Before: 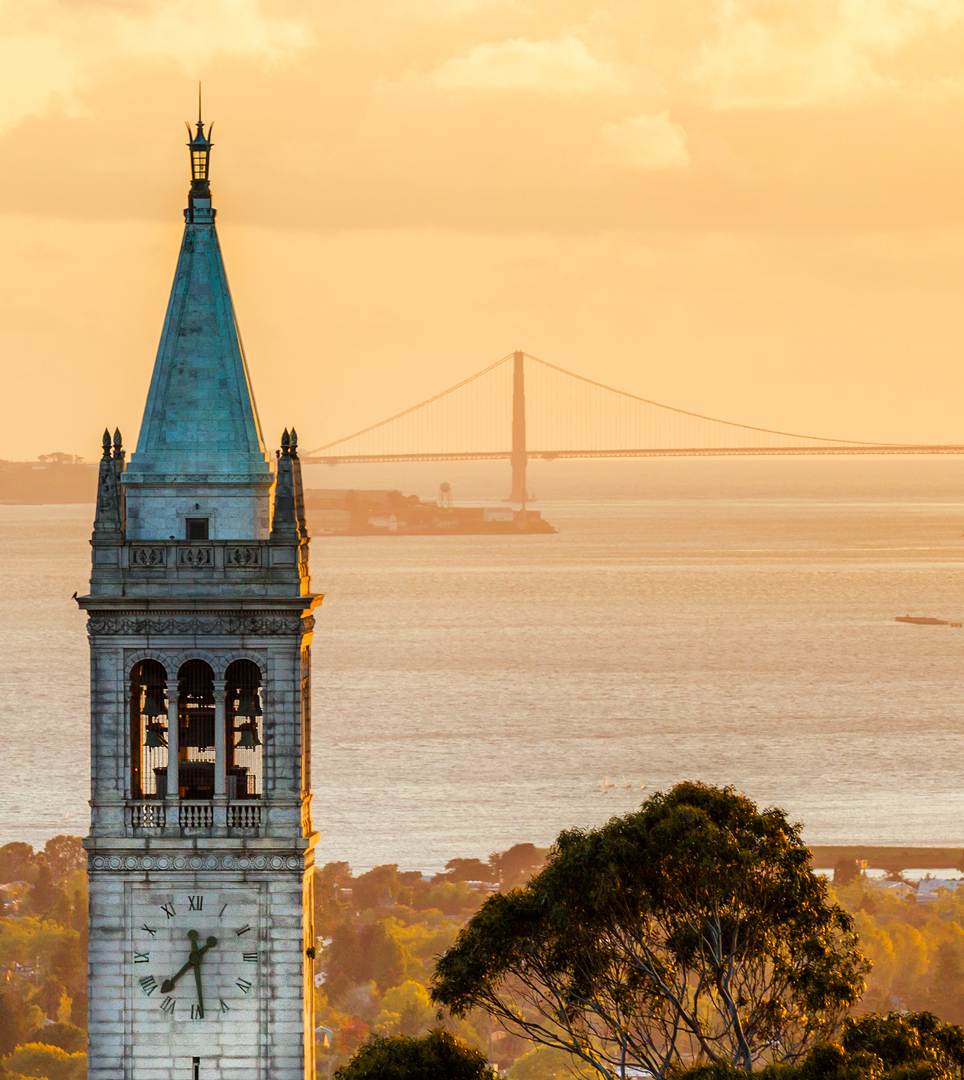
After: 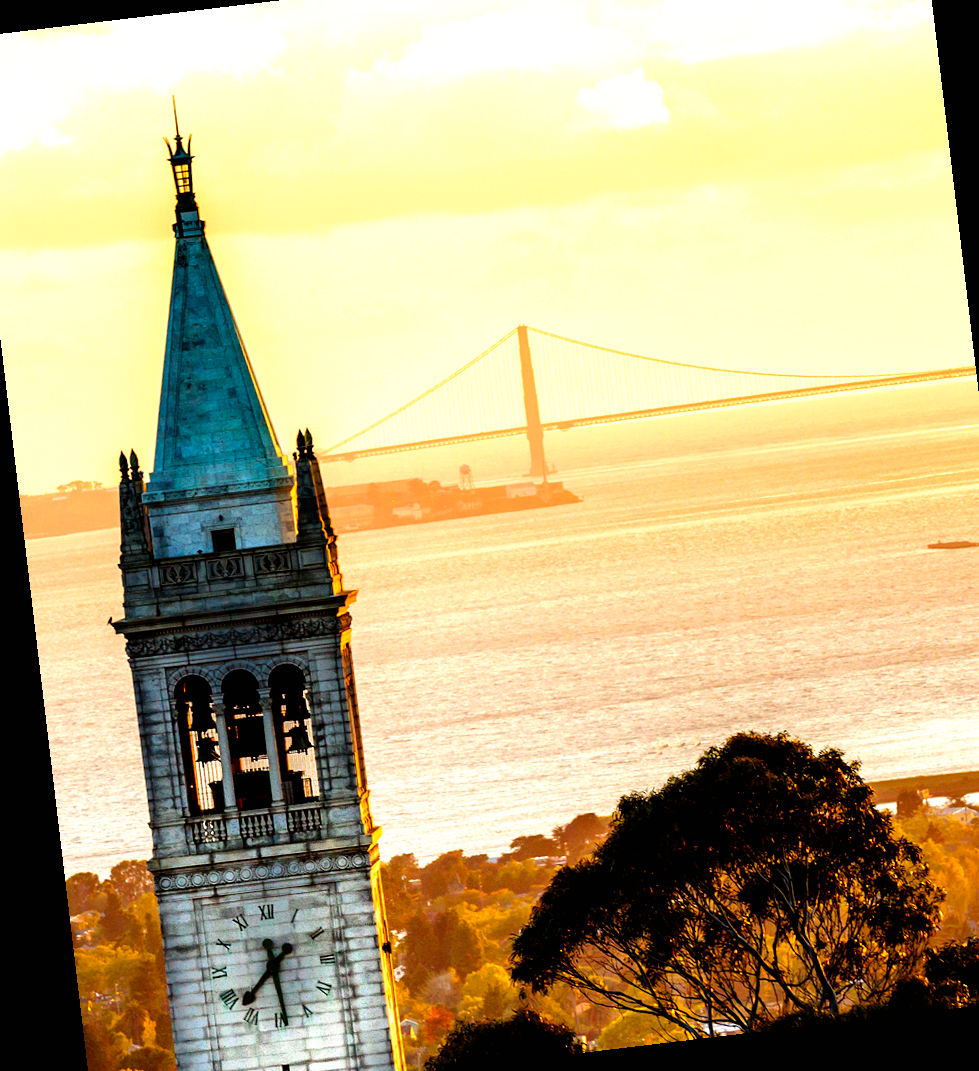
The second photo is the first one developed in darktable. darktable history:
crop: left 3.305%, top 6.436%, right 6.389%, bottom 3.258%
filmic rgb: black relative exposure -8.2 EV, white relative exposure 2.2 EV, threshold 3 EV, hardness 7.11, latitude 85.74%, contrast 1.696, highlights saturation mix -4%, shadows ↔ highlights balance -2.69%, preserve chrominance no, color science v5 (2021), contrast in shadows safe, contrast in highlights safe, enable highlight reconstruction true
rotate and perspective: rotation -6.83°, automatic cropping off
